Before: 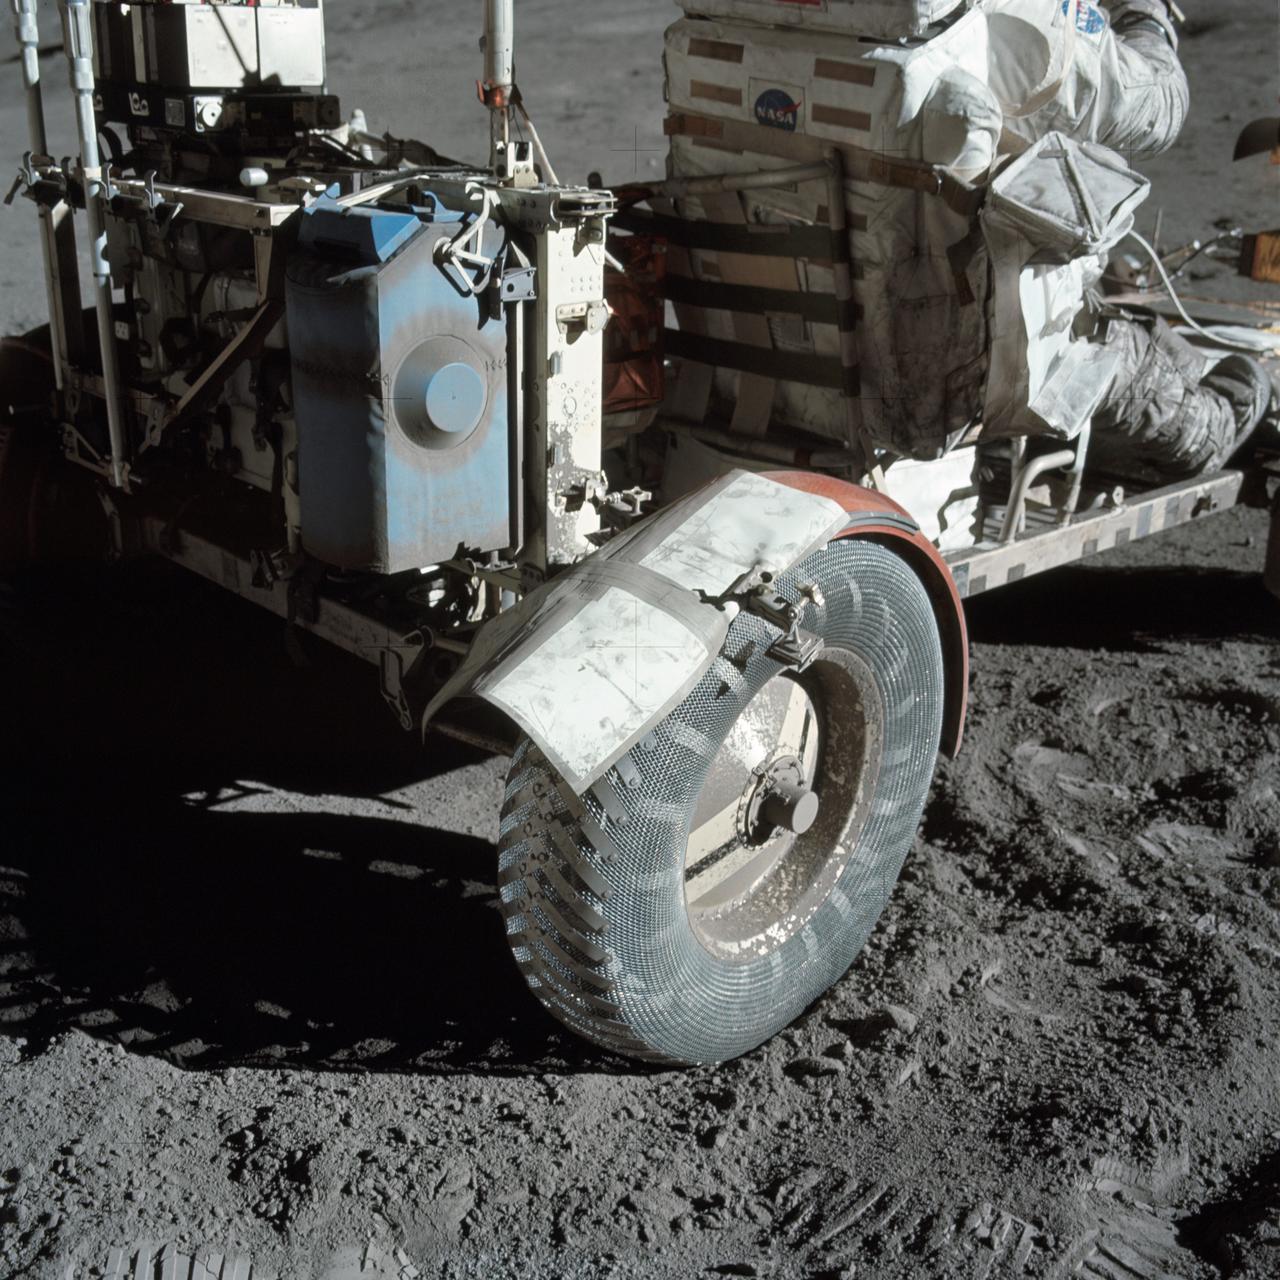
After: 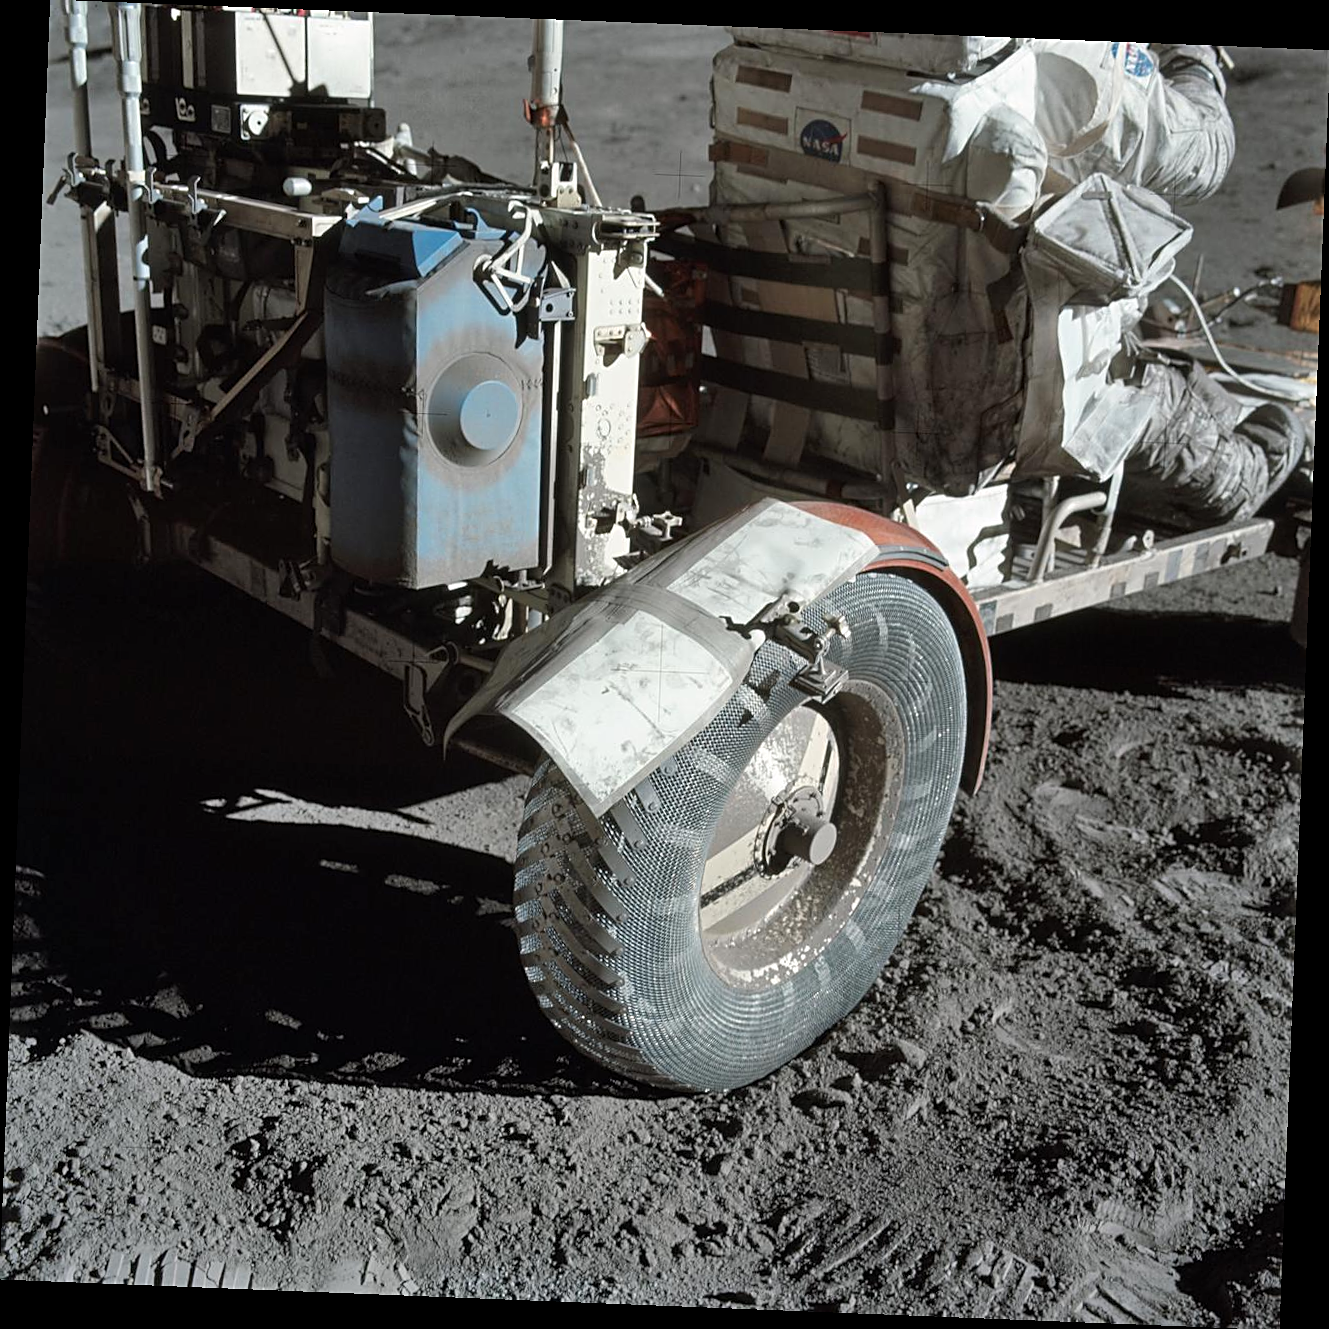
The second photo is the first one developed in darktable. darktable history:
shadows and highlights: shadows 32, highlights -32, soften with gaussian
rotate and perspective: rotation 2.27°, automatic cropping off
sharpen: on, module defaults
